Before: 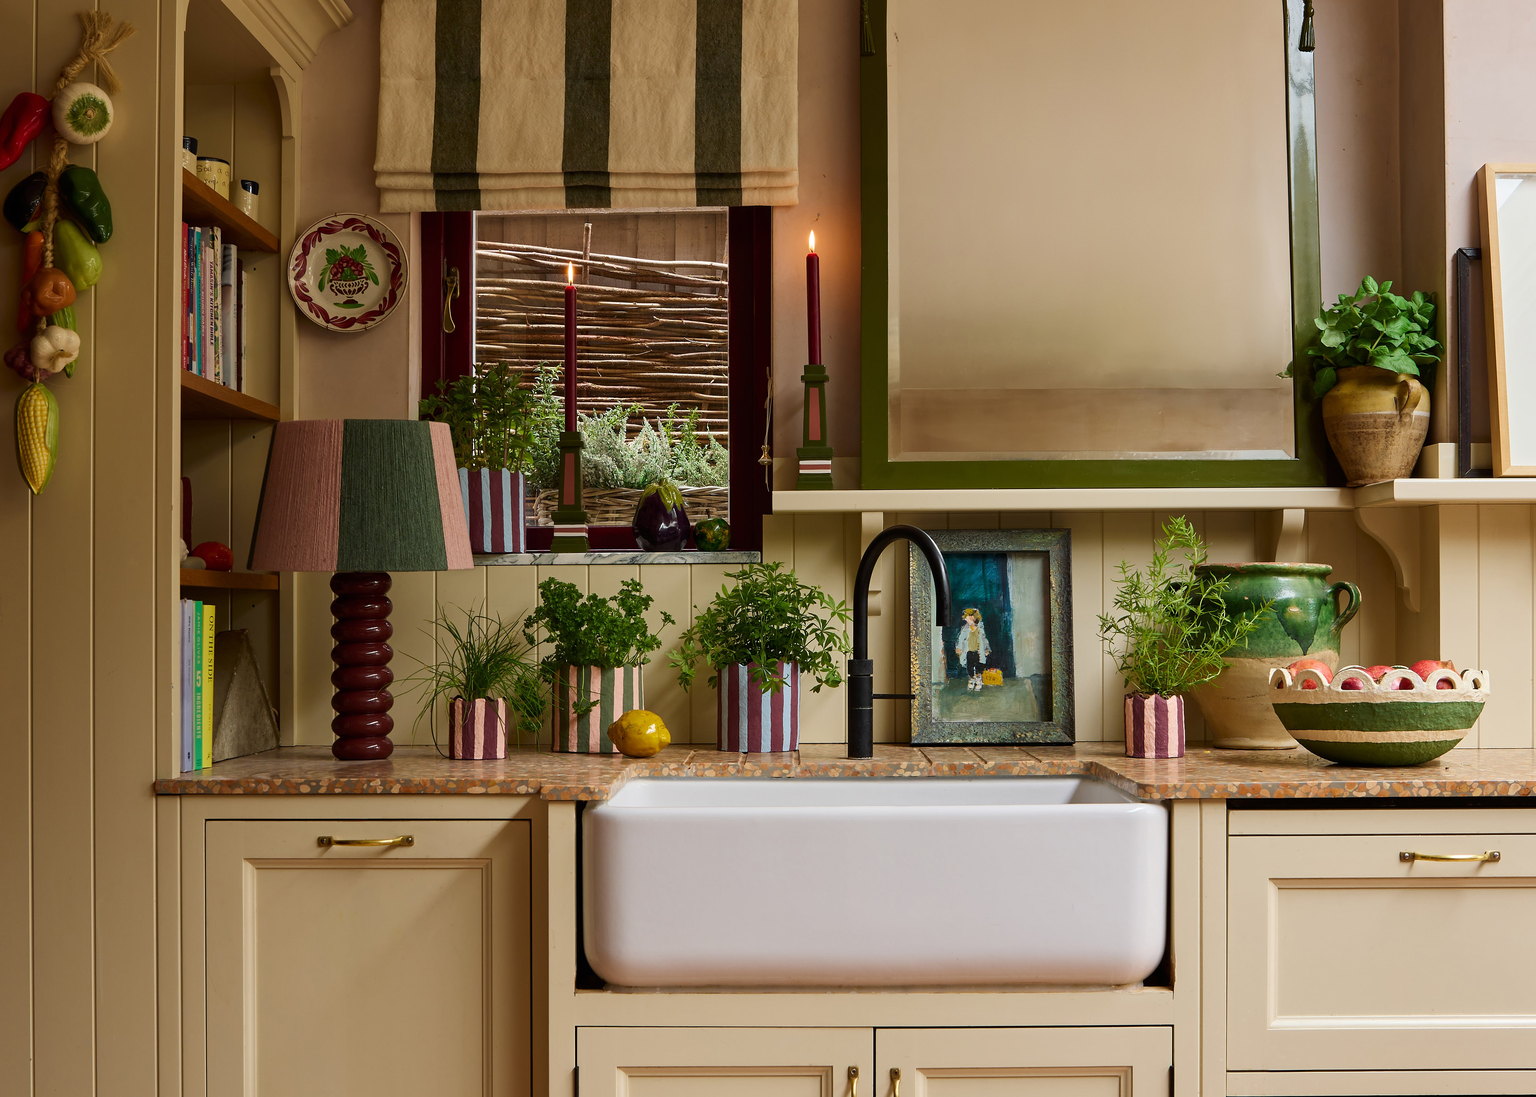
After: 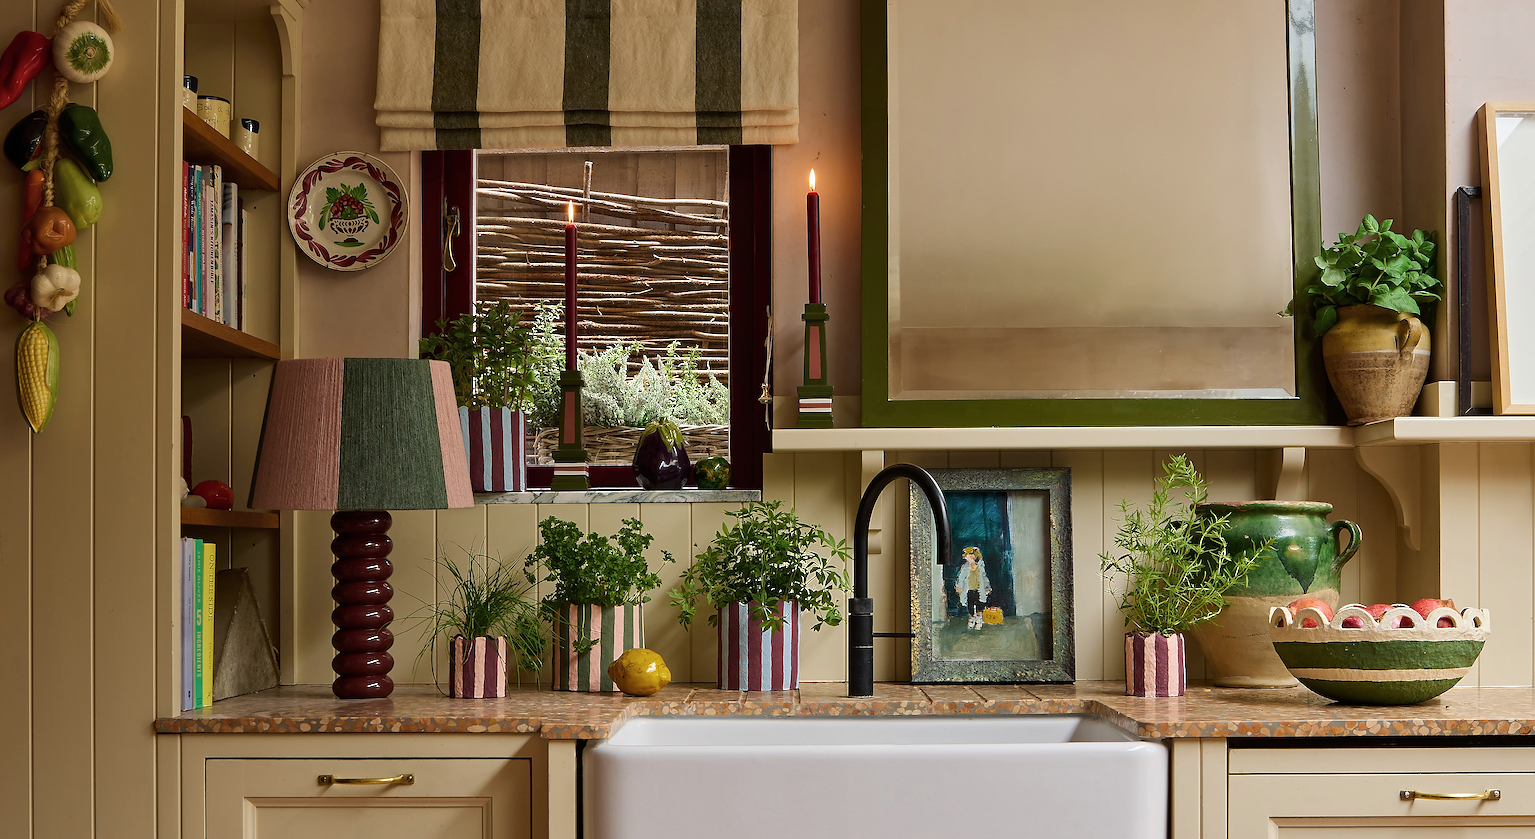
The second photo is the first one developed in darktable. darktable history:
contrast brightness saturation: saturation -0.054
shadows and highlights: radius 125.71, shadows 30.3, highlights -31.05, low approximation 0.01, soften with gaussian
sharpen: radius 1.371, amount 1.257, threshold 0.836
crop: top 5.643%, bottom 17.789%
